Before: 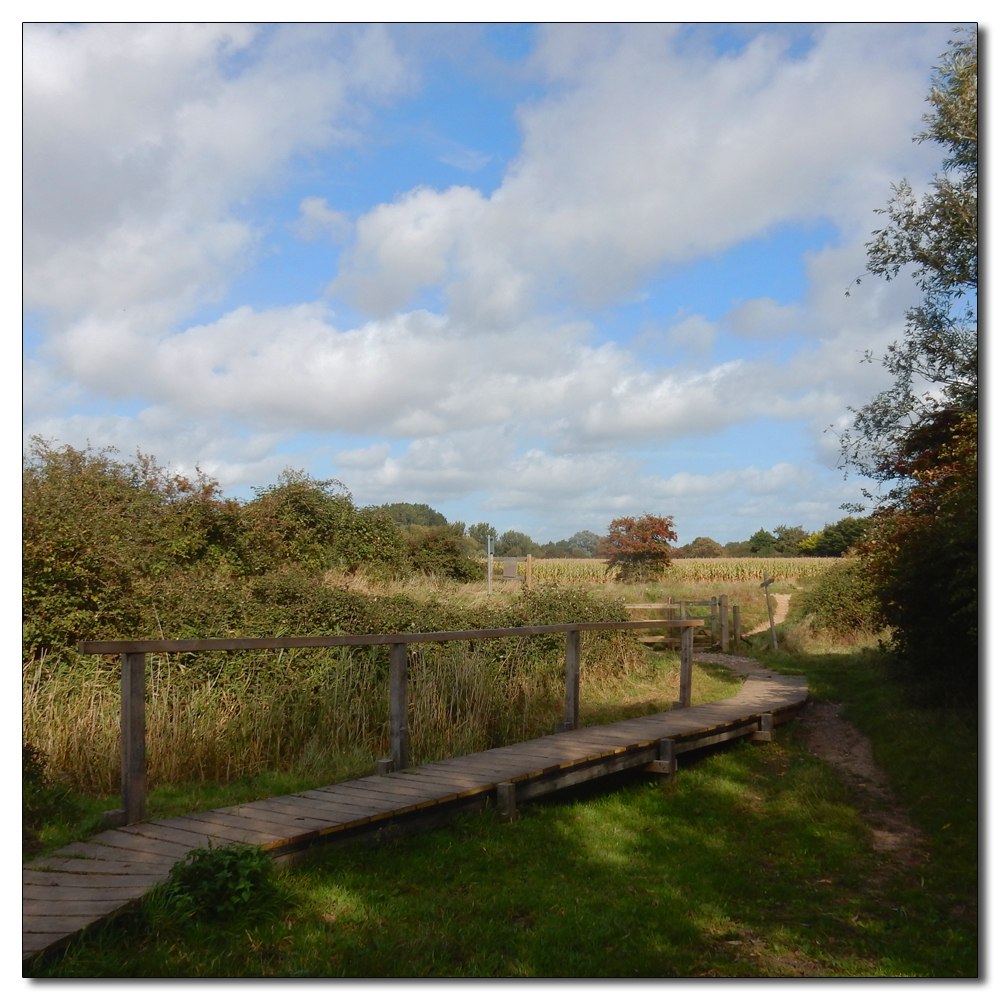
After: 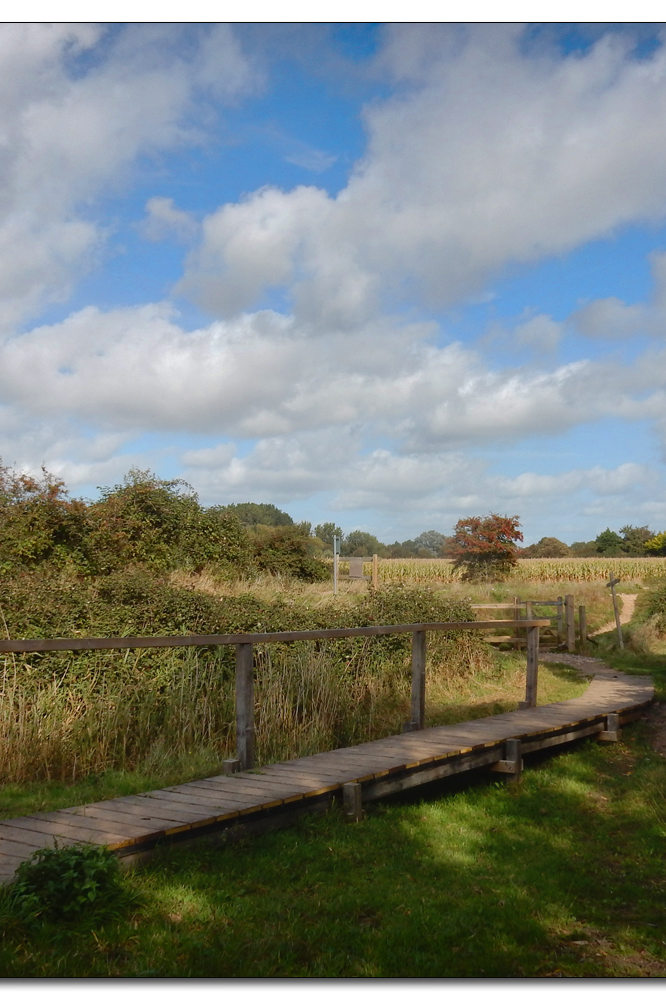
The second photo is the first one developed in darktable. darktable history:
shadows and highlights: shadows 53, soften with gaussian
crop: left 15.419%, right 17.914%
